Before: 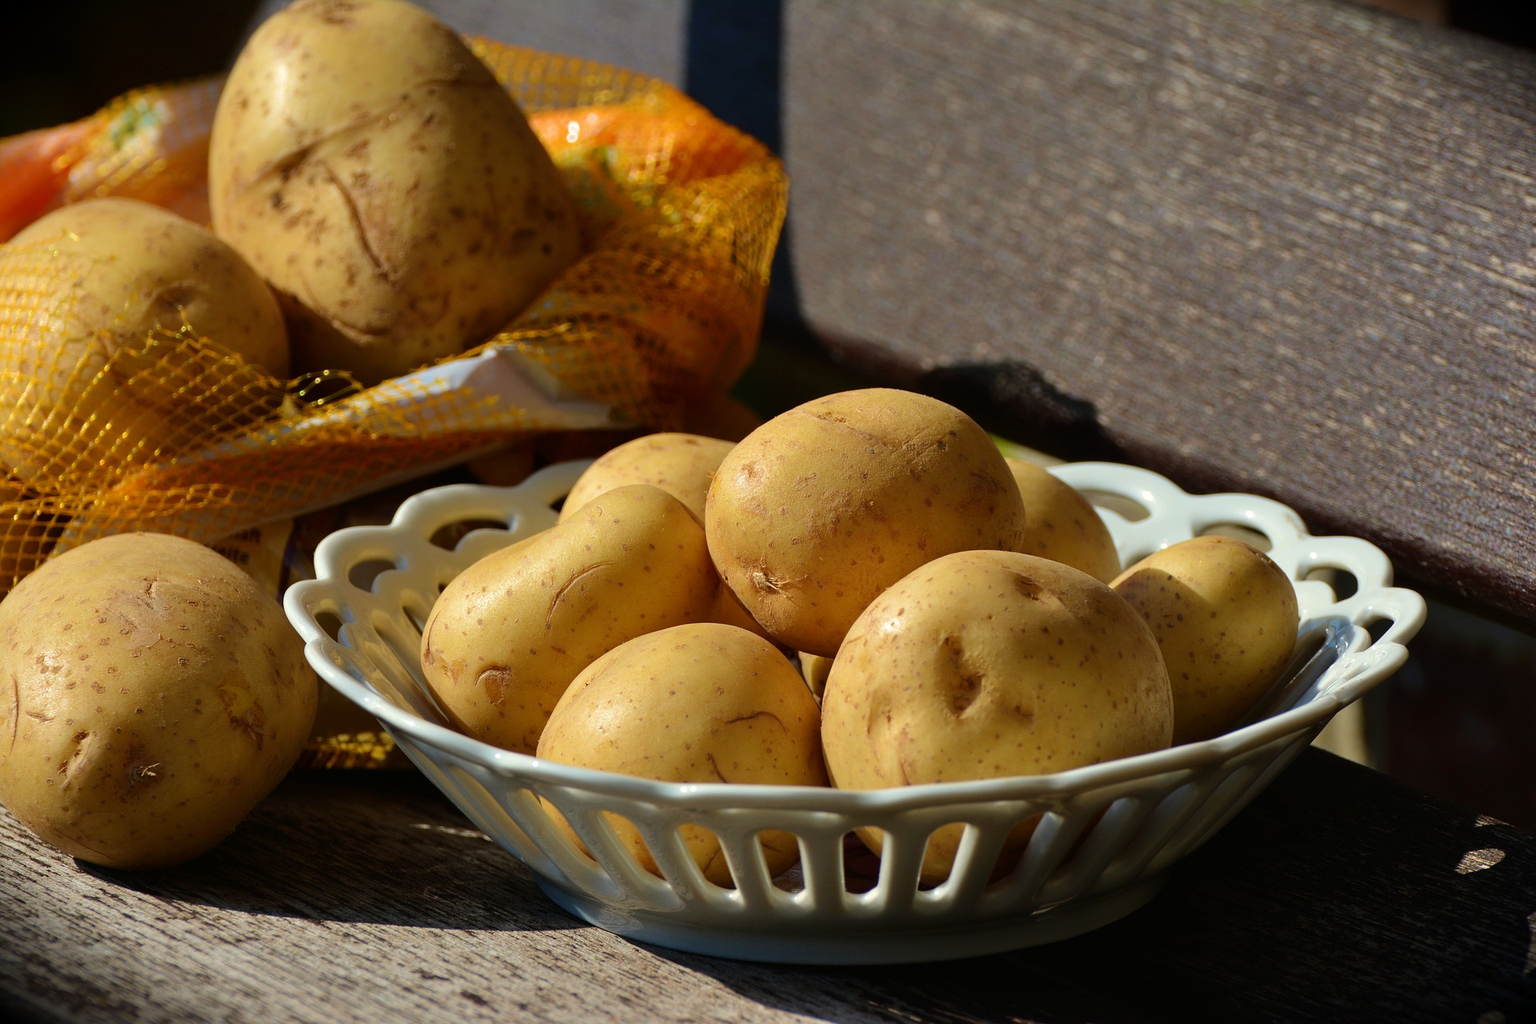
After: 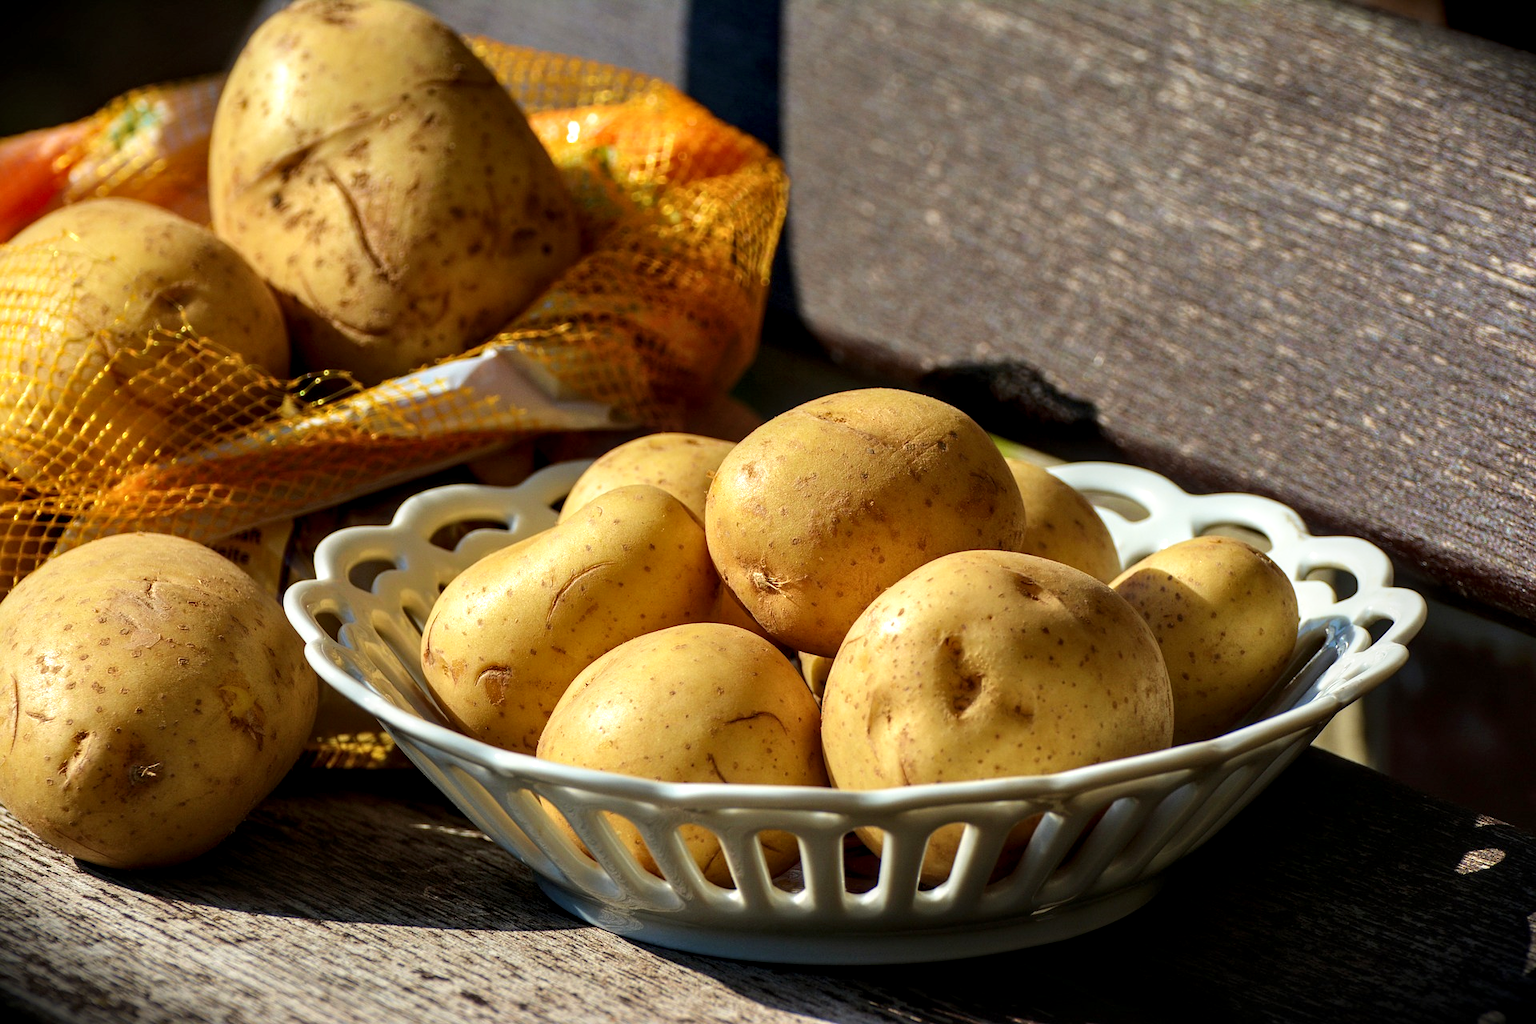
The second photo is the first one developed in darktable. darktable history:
base curve: curves: ch0 [(0, 0) (0.688, 0.865) (1, 1)], preserve colors none
local contrast: detail 140%
